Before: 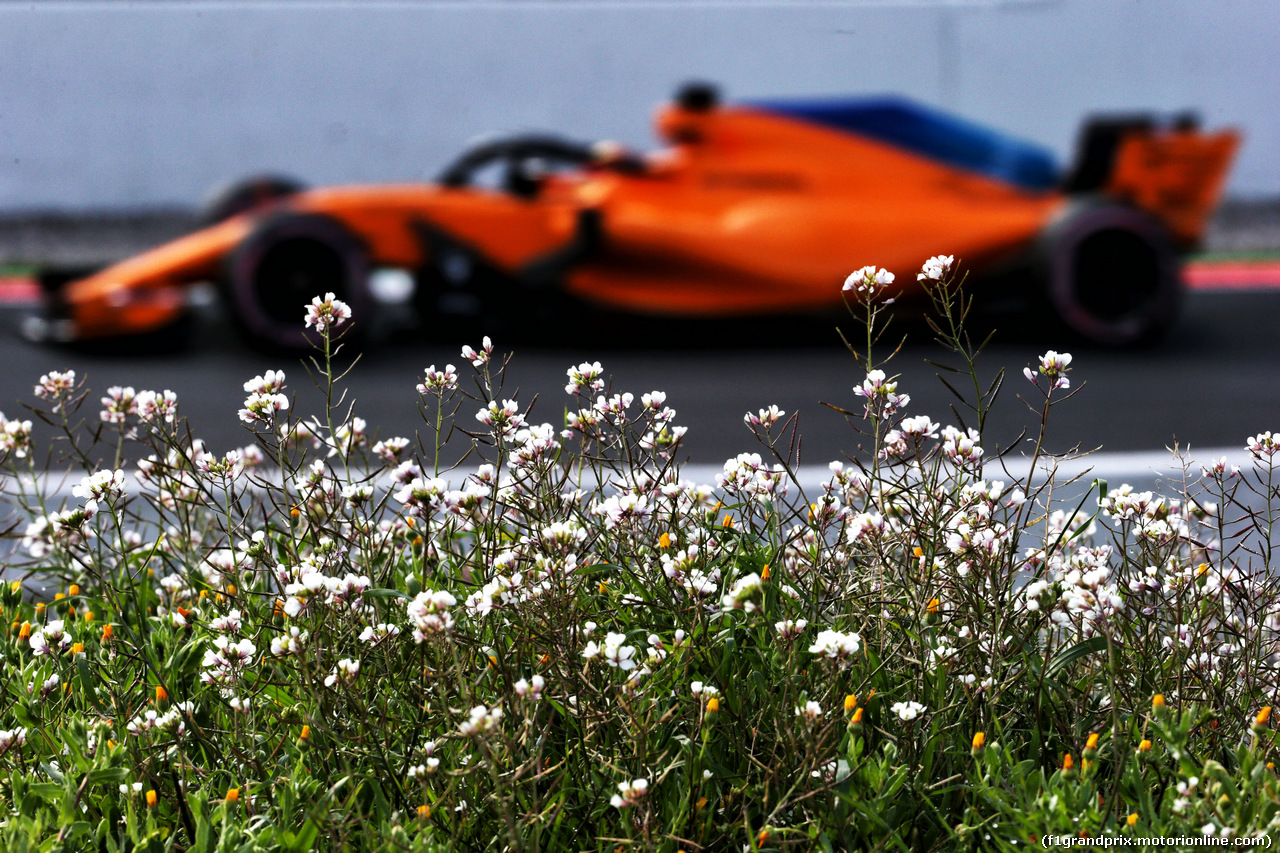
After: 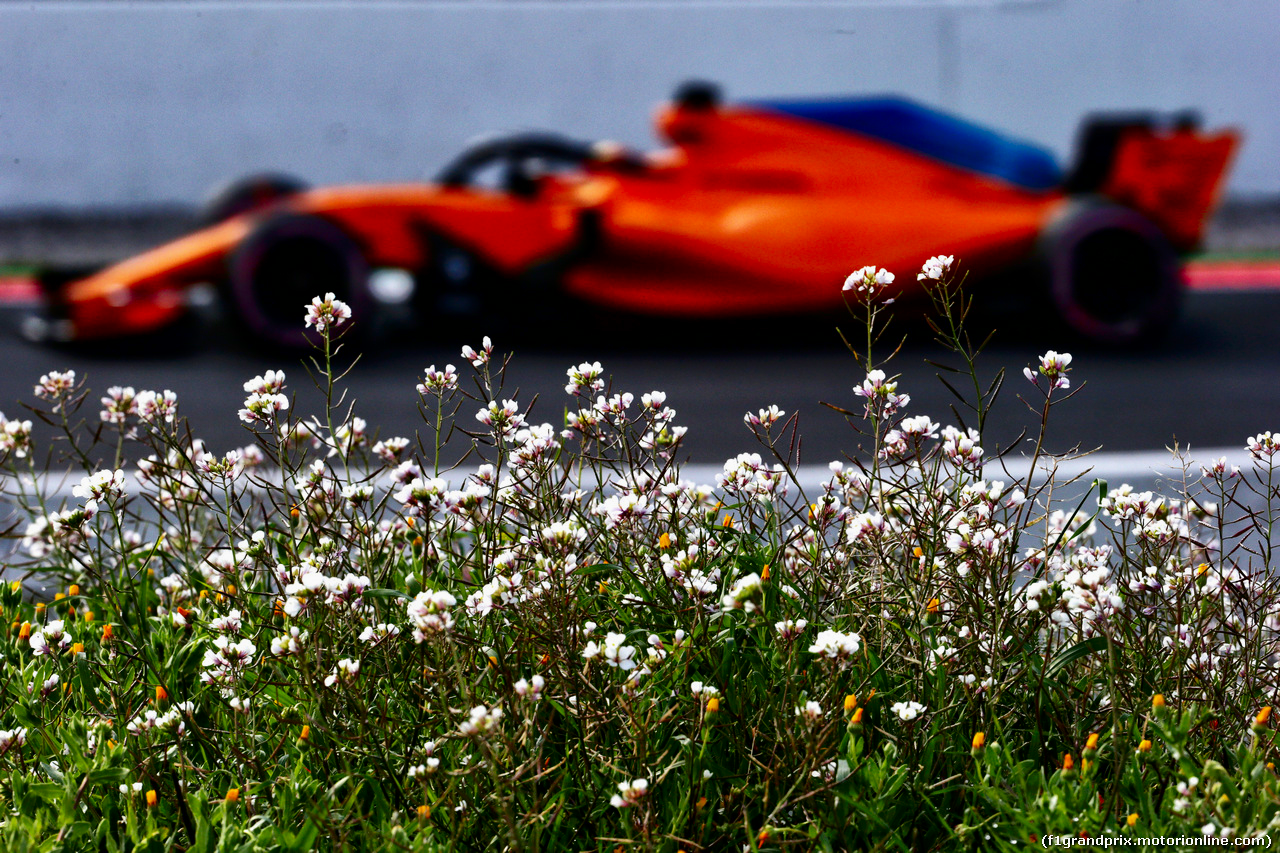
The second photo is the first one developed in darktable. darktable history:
shadows and highlights: on, module defaults
contrast brightness saturation: contrast 0.2, brightness -0.11, saturation 0.1
exposure: exposure -0.05 EV
